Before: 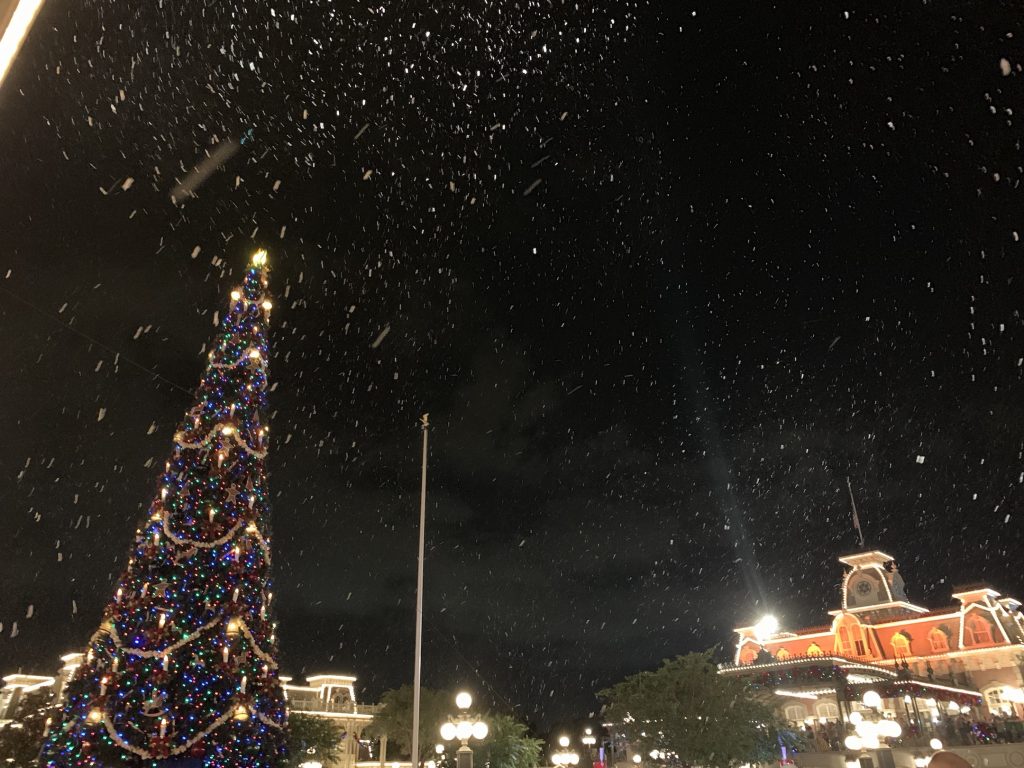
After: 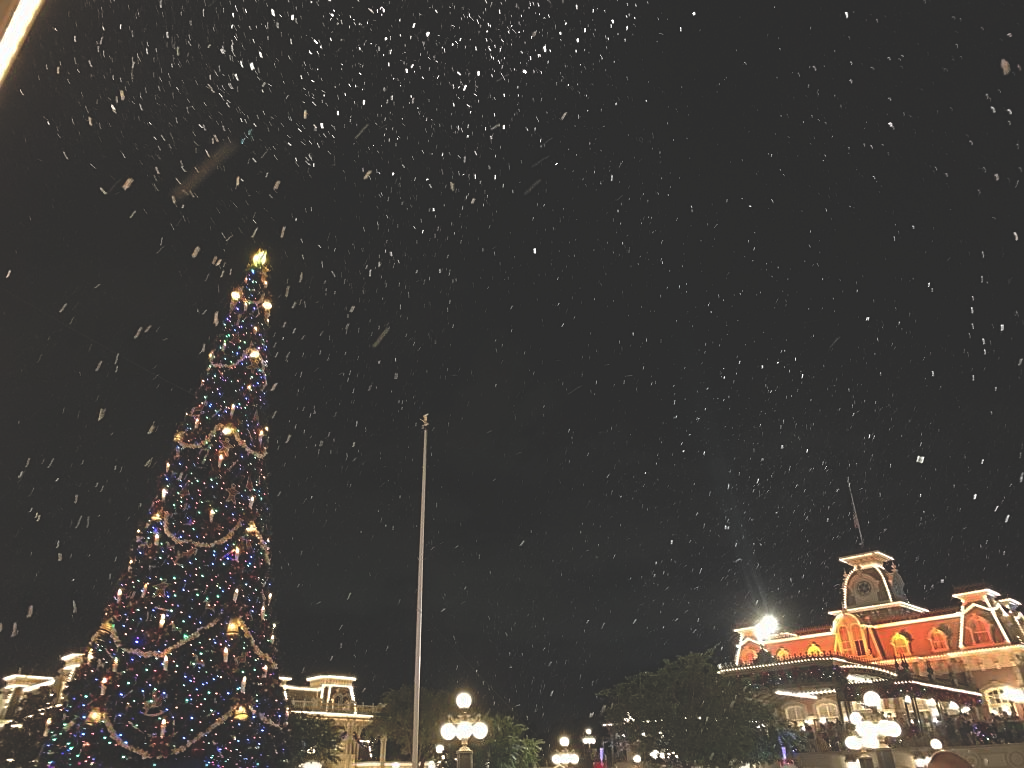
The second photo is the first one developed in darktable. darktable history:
sharpen: on, module defaults
rgb curve: curves: ch0 [(0, 0.186) (0.314, 0.284) (0.775, 0.708) (1, 1)], compensate middle gray true, preserve colors none
